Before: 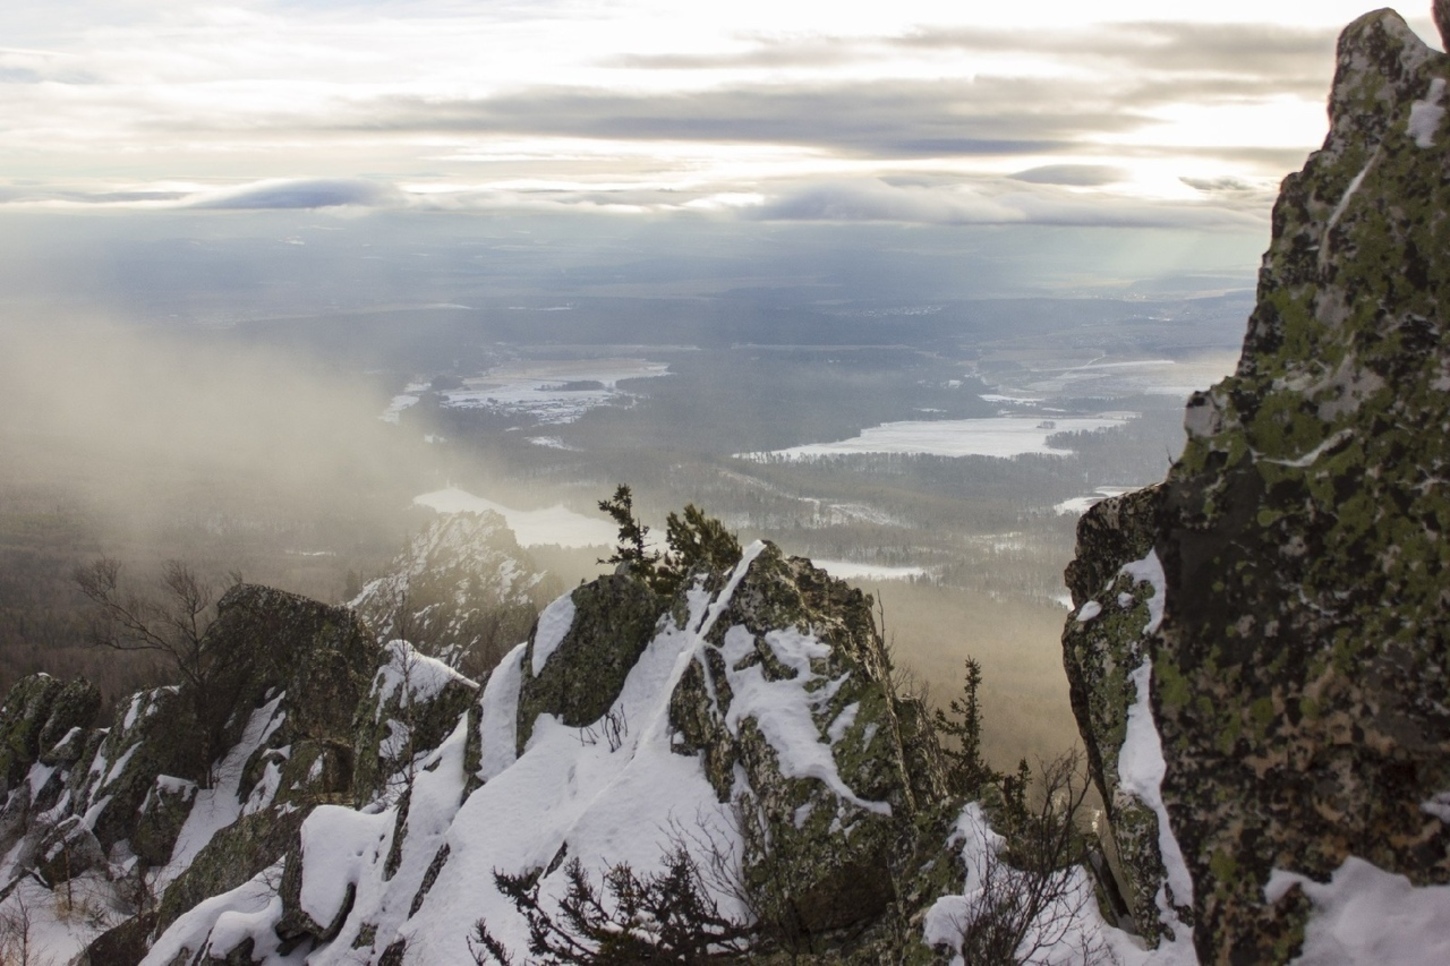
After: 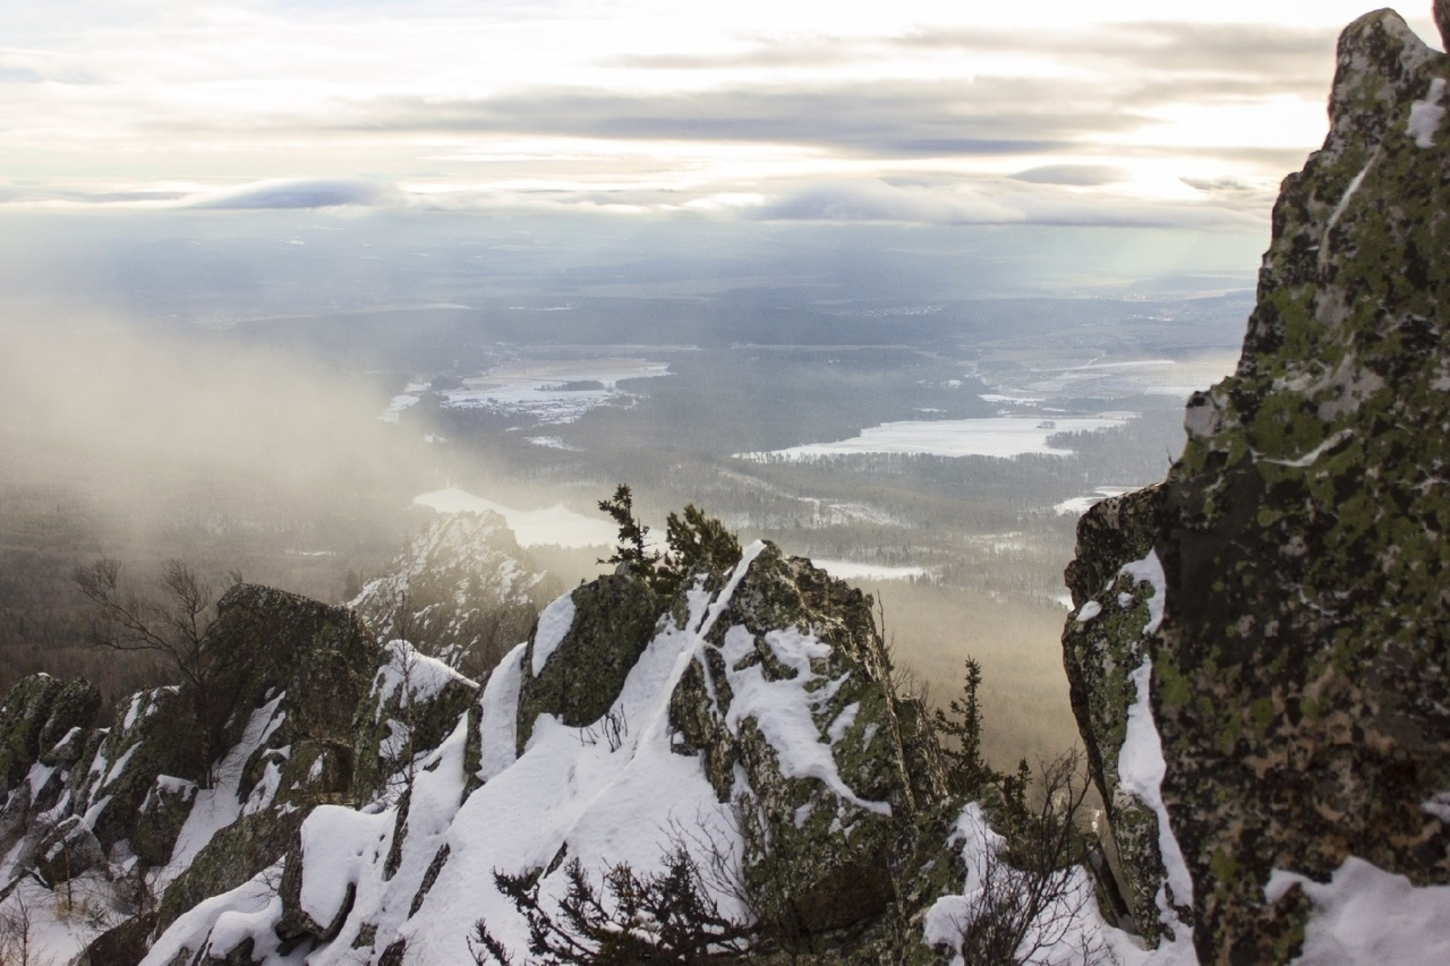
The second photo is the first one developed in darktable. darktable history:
tone equalizer: on, module defaults
contrast brightness saturation: contrast 0.15, brightness 0.05
